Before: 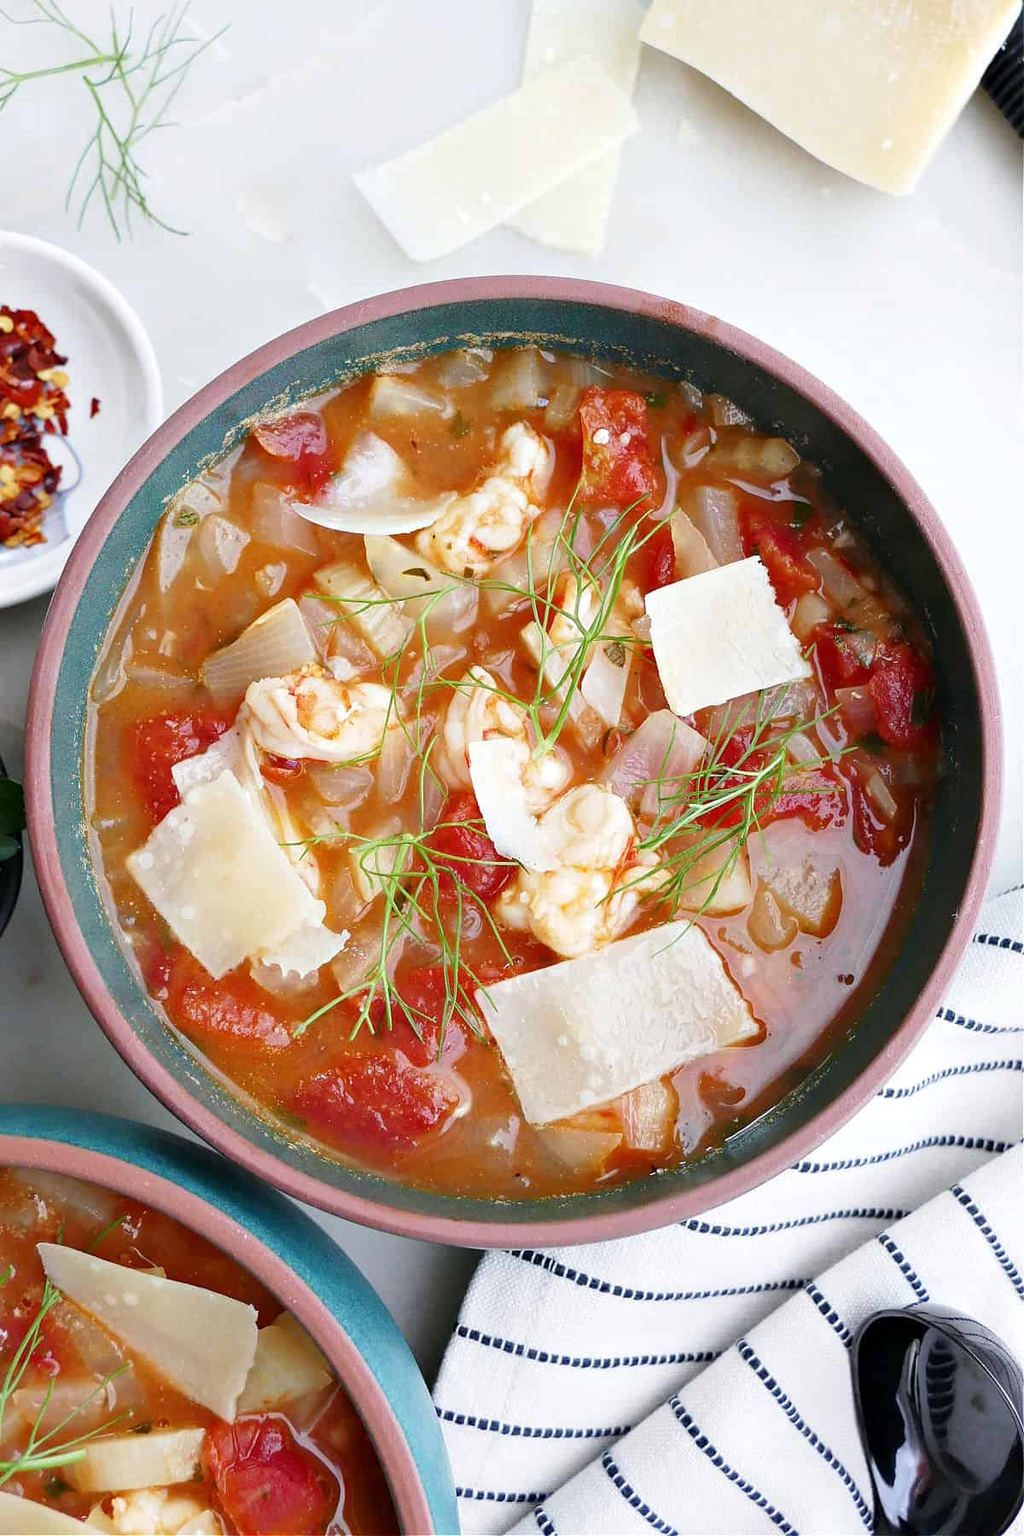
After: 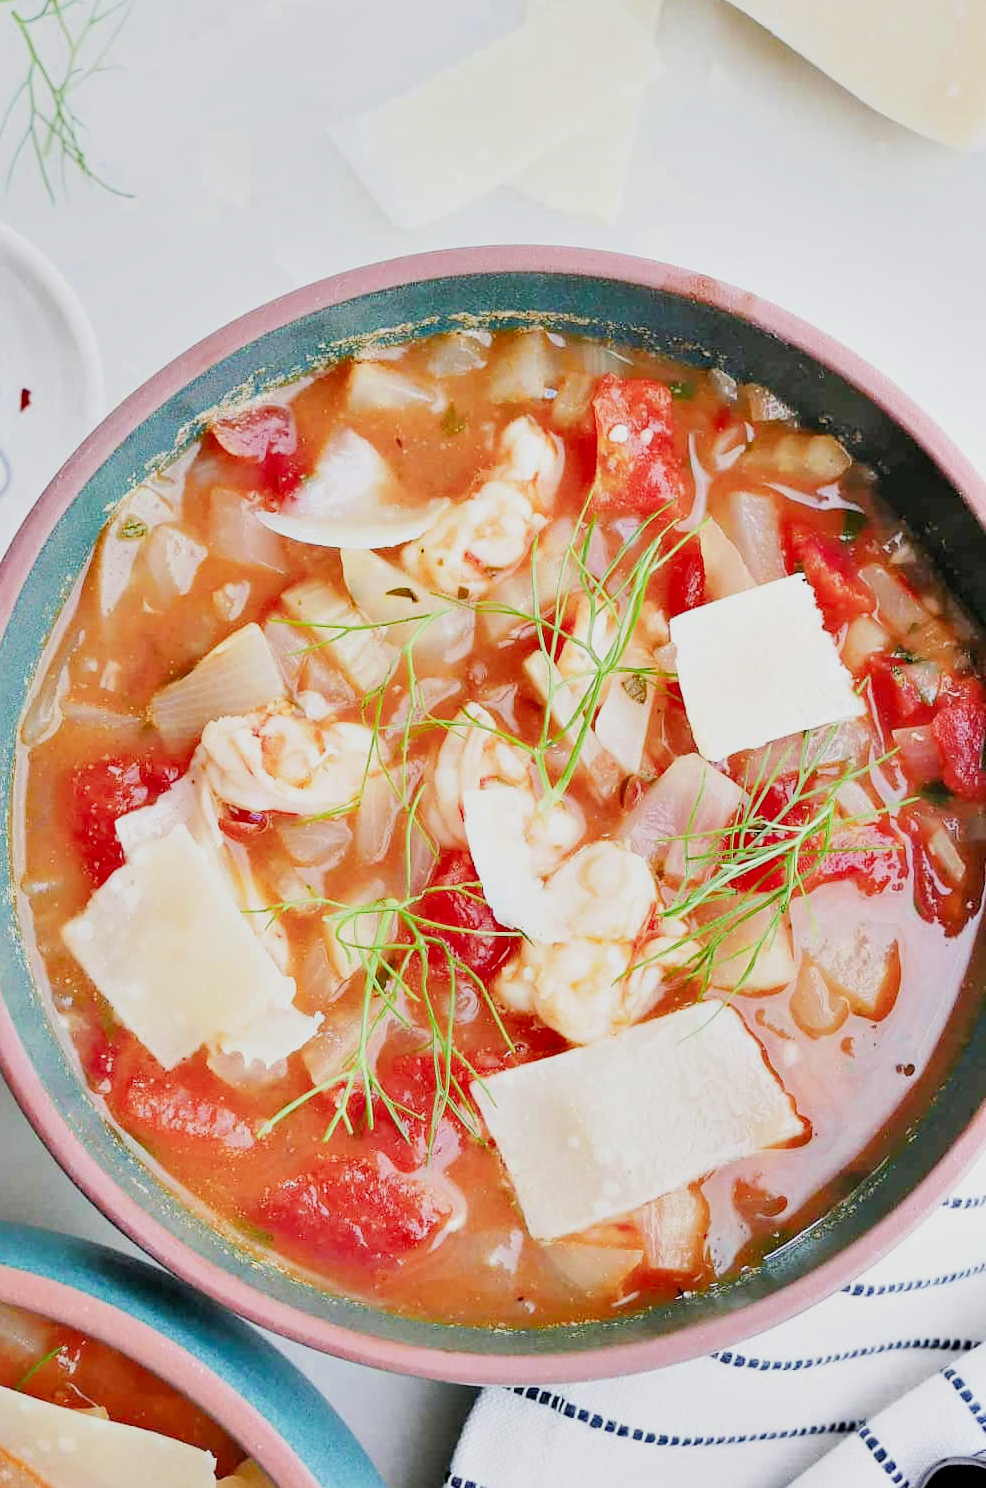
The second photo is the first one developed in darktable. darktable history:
shadows and highlights: white point adjustment 0.056, soften with gaussian
crop and rotate: left 7.171%, top 4.368%, right 10.598%, bottom 12.952%
exposure: black level correction 0, exposure 1.513 EV, compensate highlight preservation false
filmic rgb: black relative exposure -6.12 EV, white relative exposure 6.94 EV, threshold 2.98 EV, hardness 2.24, enable highlight reconstruction true
